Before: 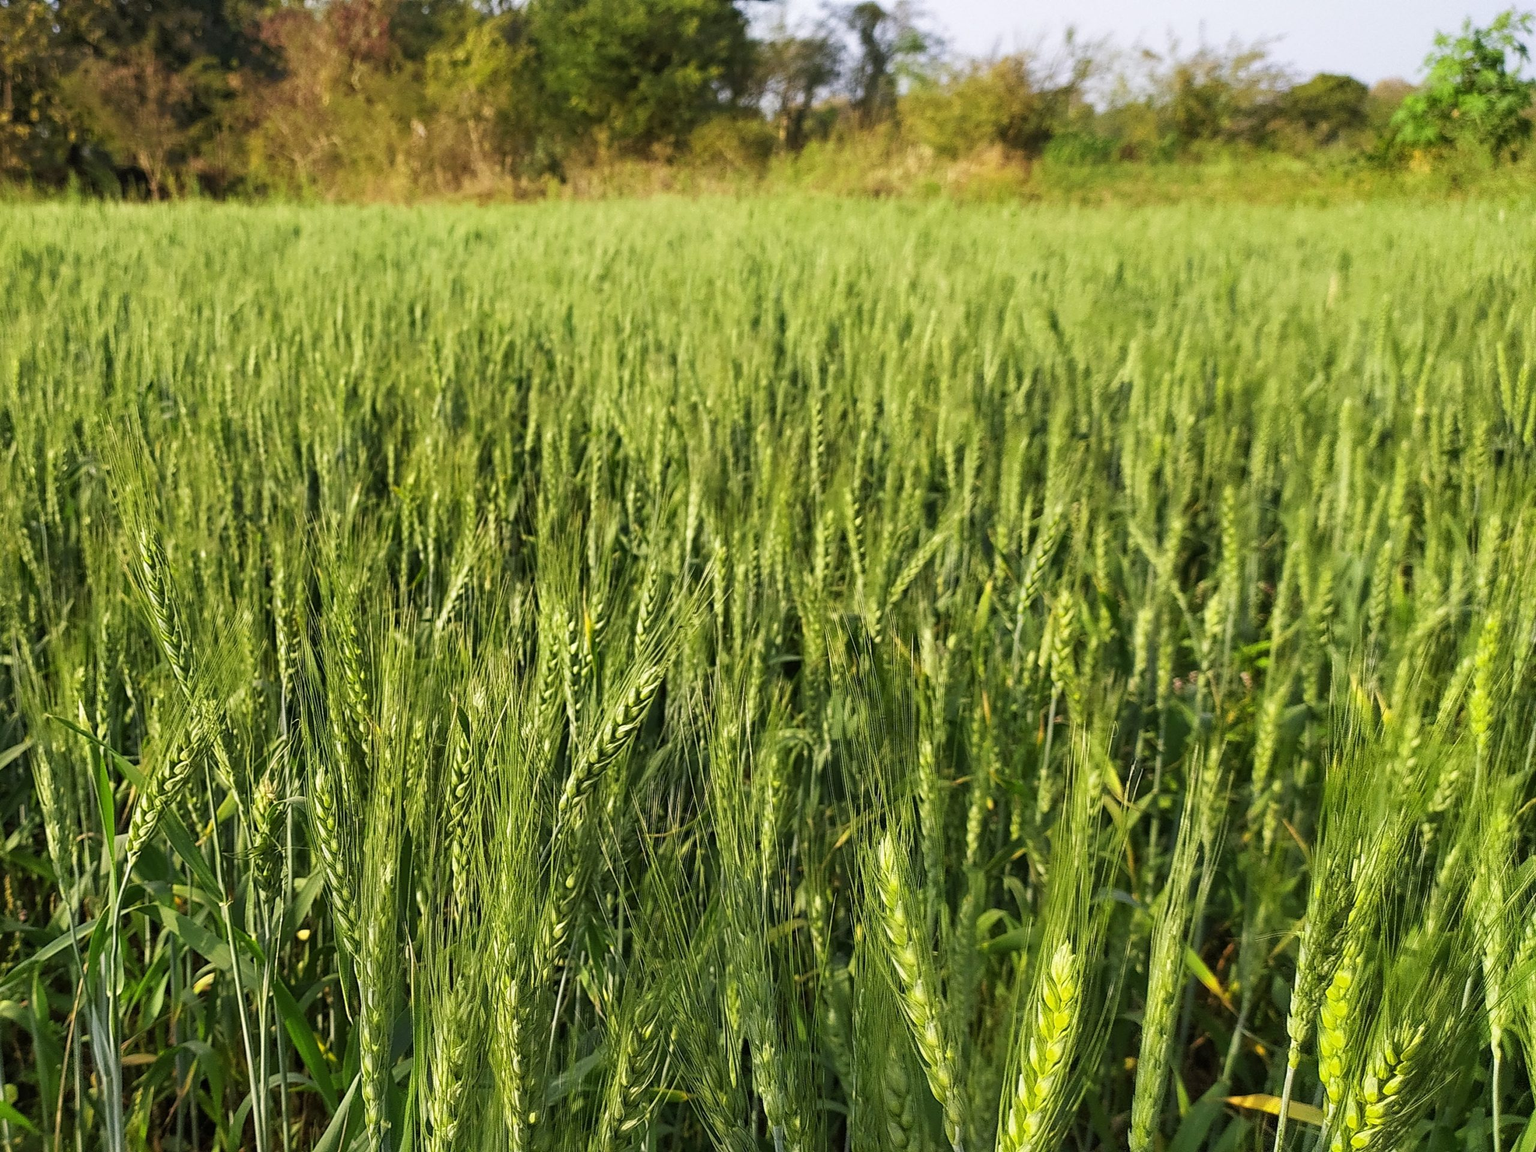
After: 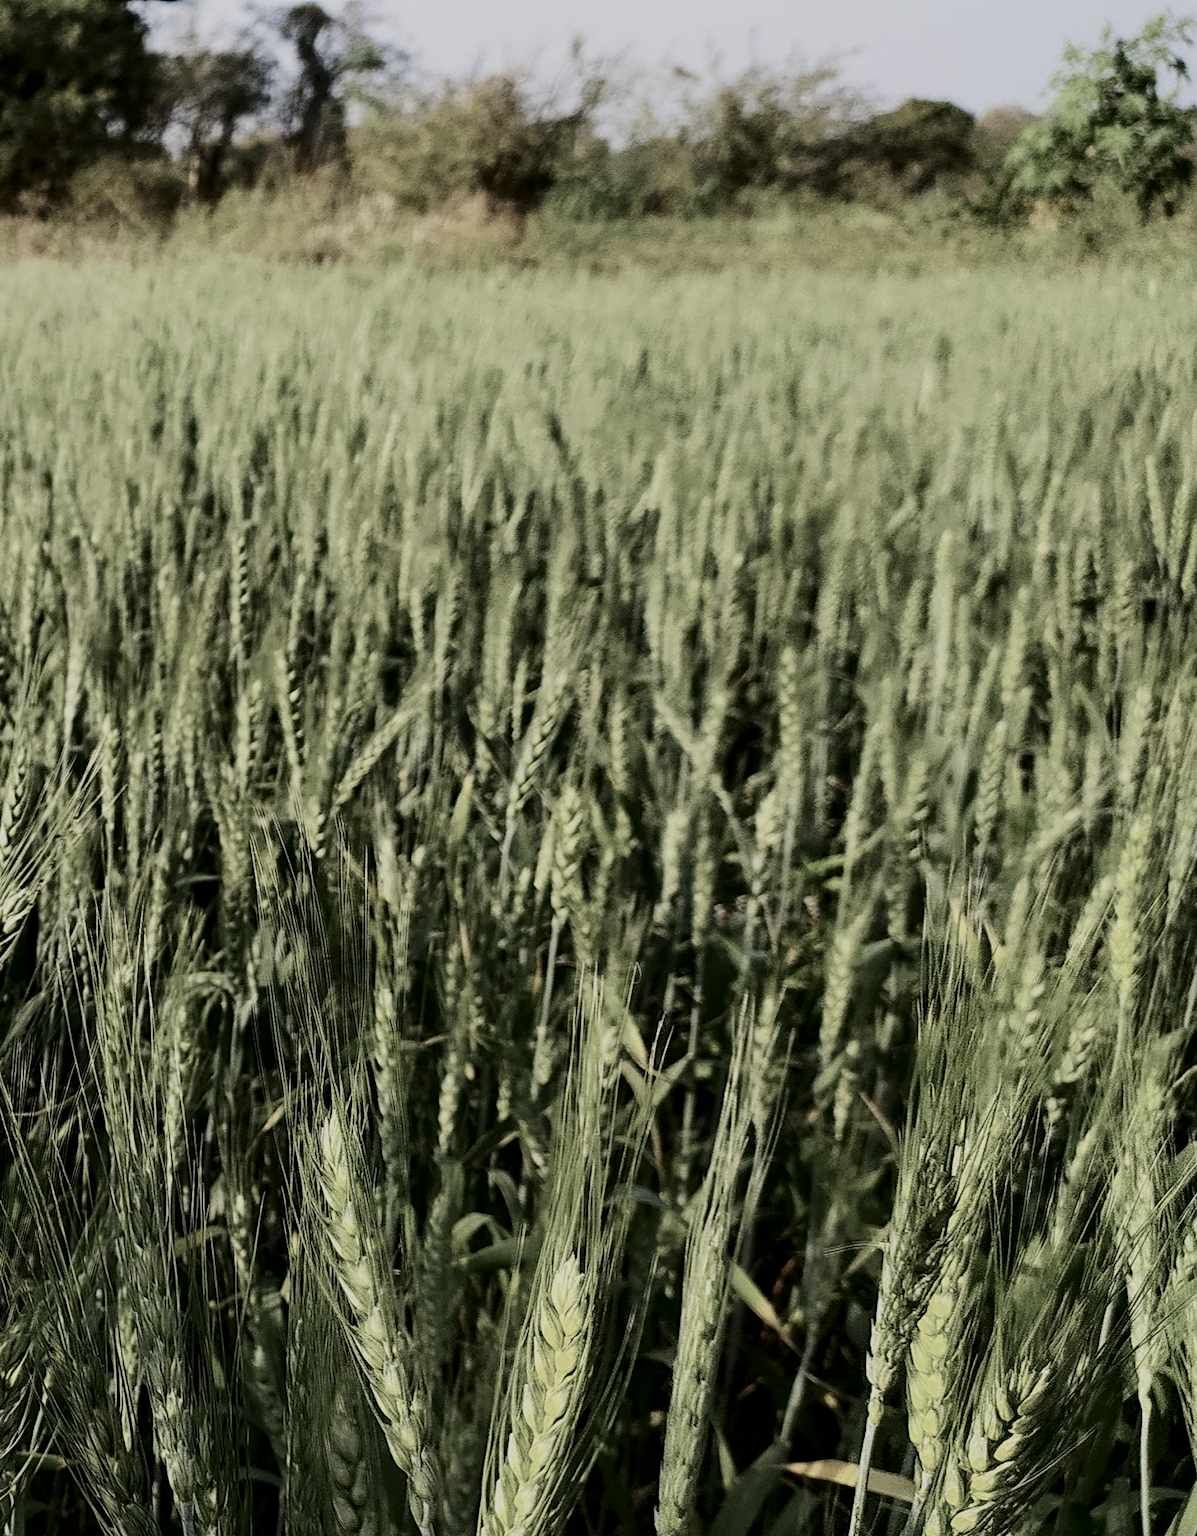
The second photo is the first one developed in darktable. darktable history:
filmic rgb: black relative exposure -7.22 EV, white relative exposure 5.39 EV, threshold 5.96 EV, hardness 3.02, color science v6 (2022), iterations of high-quality reconstruction 0, enable highlight reconstruction true
crop: left 41.561%
contrast brightness saturation: contrast 0.224, brightness -0.186, saturation 0.236
color zones: curves: ch1 [(0.238, 0.163) (0.476, 0.2) (0.733, 0.322) (0.848, 0.134)]
